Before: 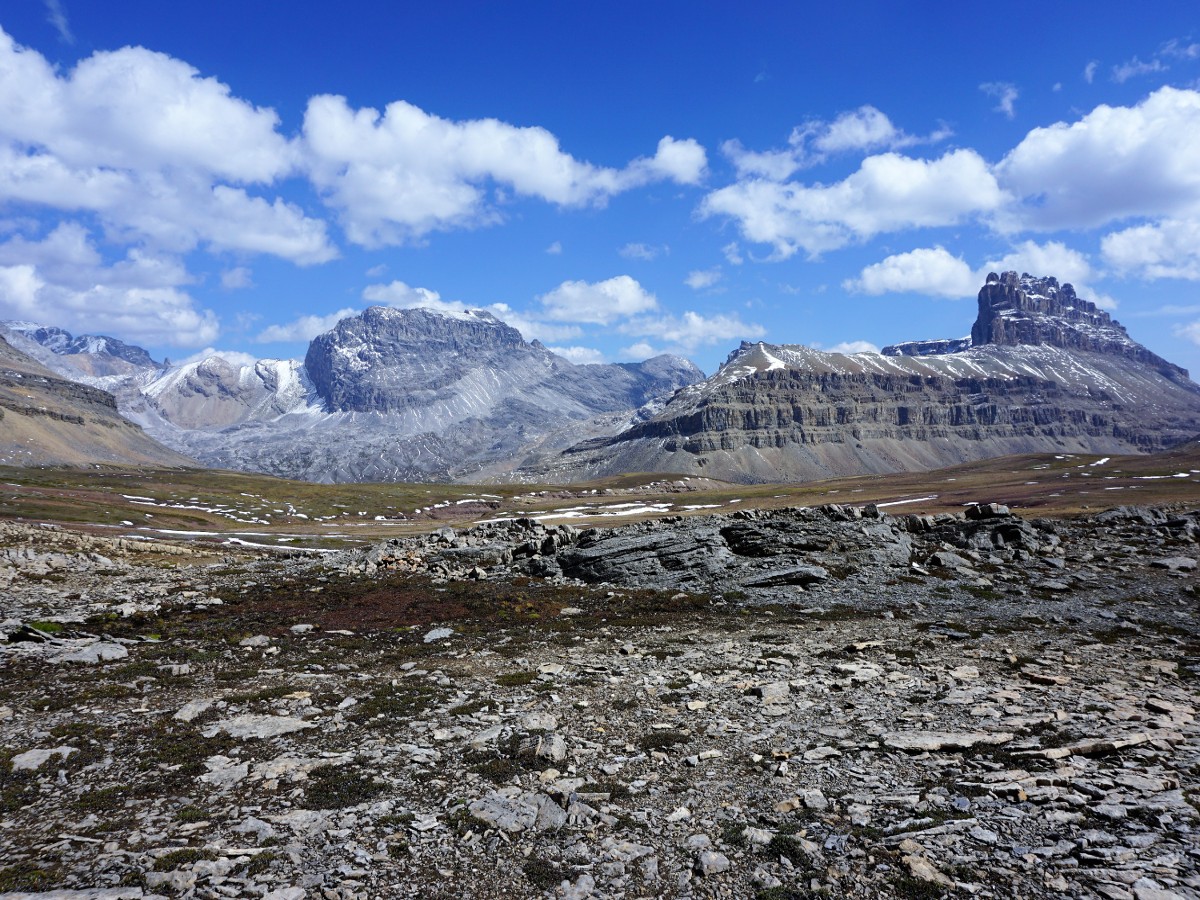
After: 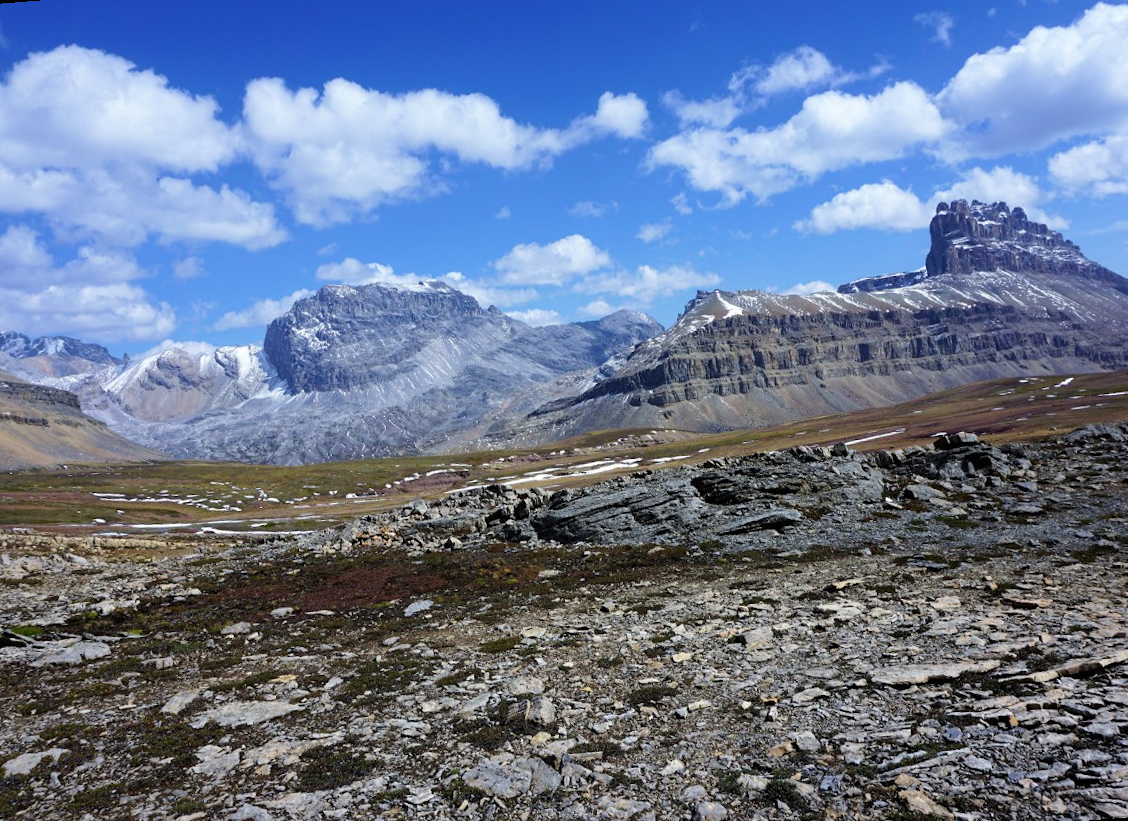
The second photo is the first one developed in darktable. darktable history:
rotate and perspective: rotation -4.57°, crop left 0.054, crop right 0.944, crop top 0.087, crop bottom 0.914
velvia: on, module defaults
